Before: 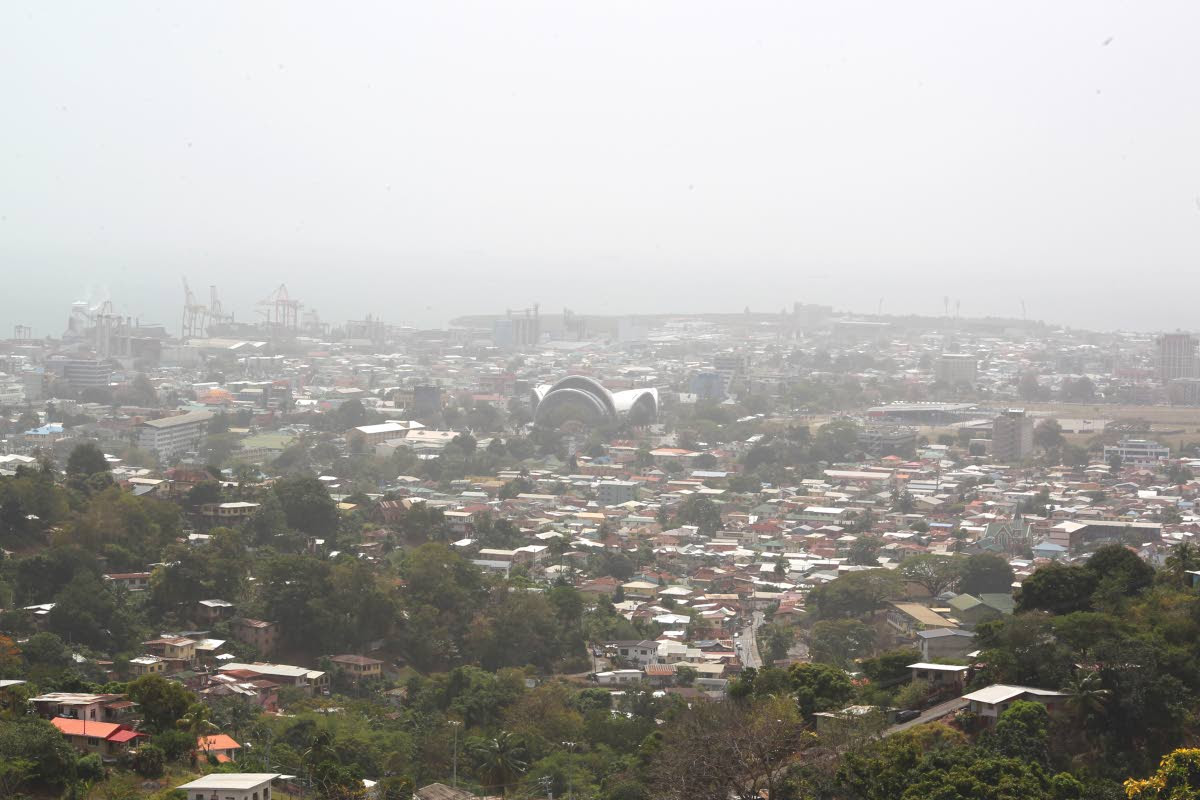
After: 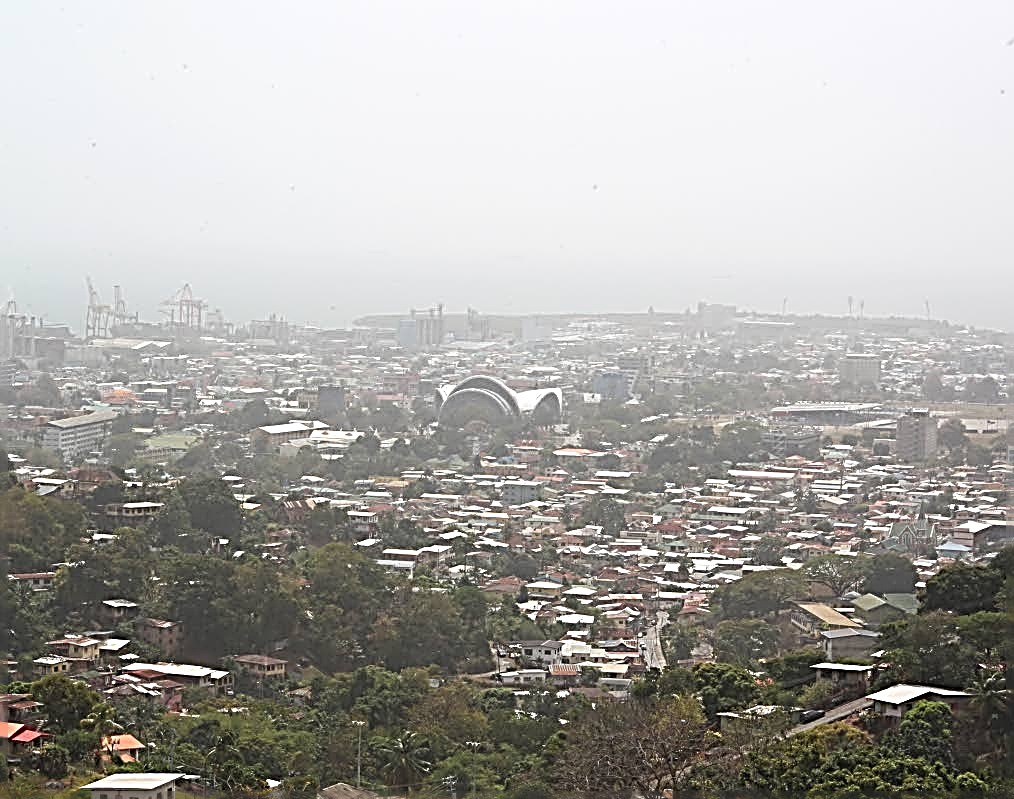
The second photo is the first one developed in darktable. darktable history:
crop: left 8.006%, right 7.426%
sharpen: radius 3.163, amount 1.748
